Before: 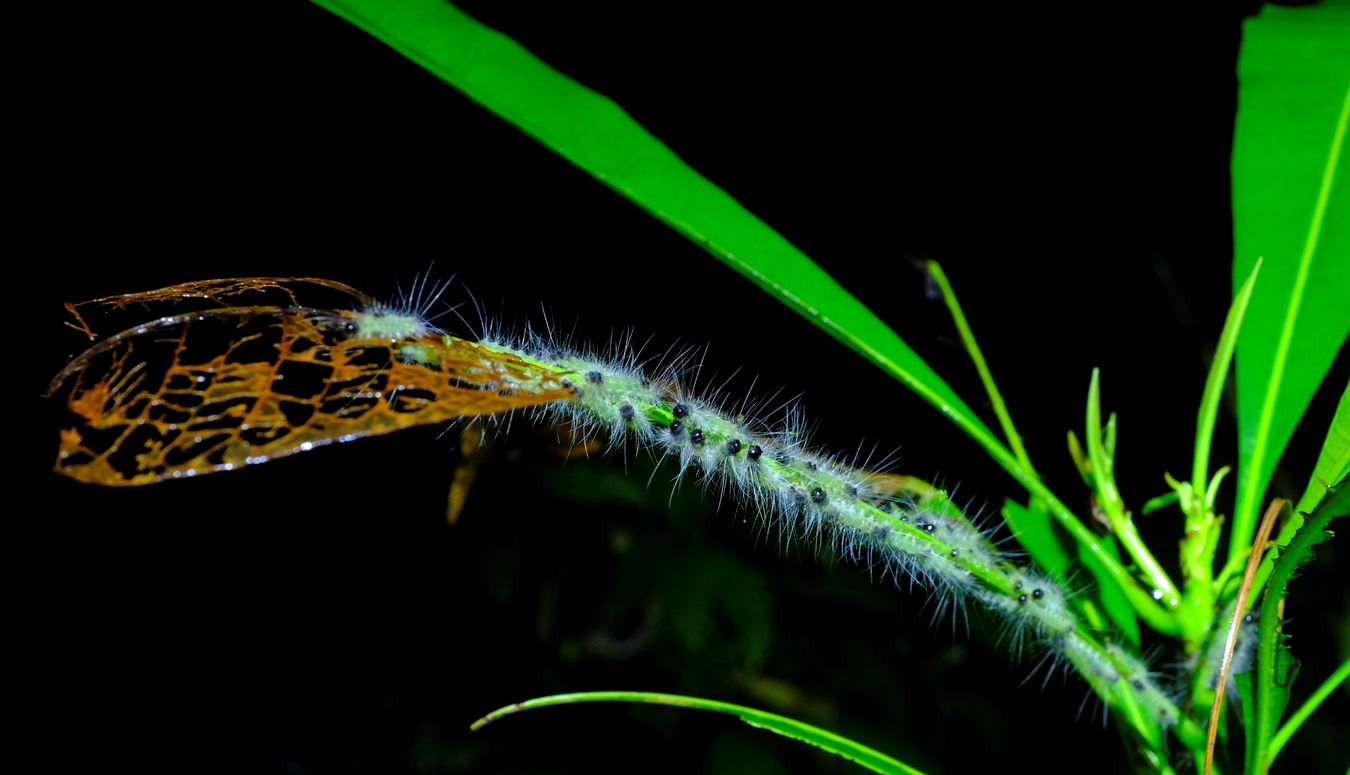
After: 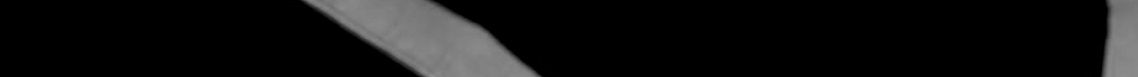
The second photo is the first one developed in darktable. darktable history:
color balance rgb: perceptual saturation grading › global saturation 10%, global vibrance 10%
local contrast: on, module defaults
monochrome: on, module defaults
crop and rotate: left 9.644%, top 9.491%, right 6.021%, bottom 80.509%
